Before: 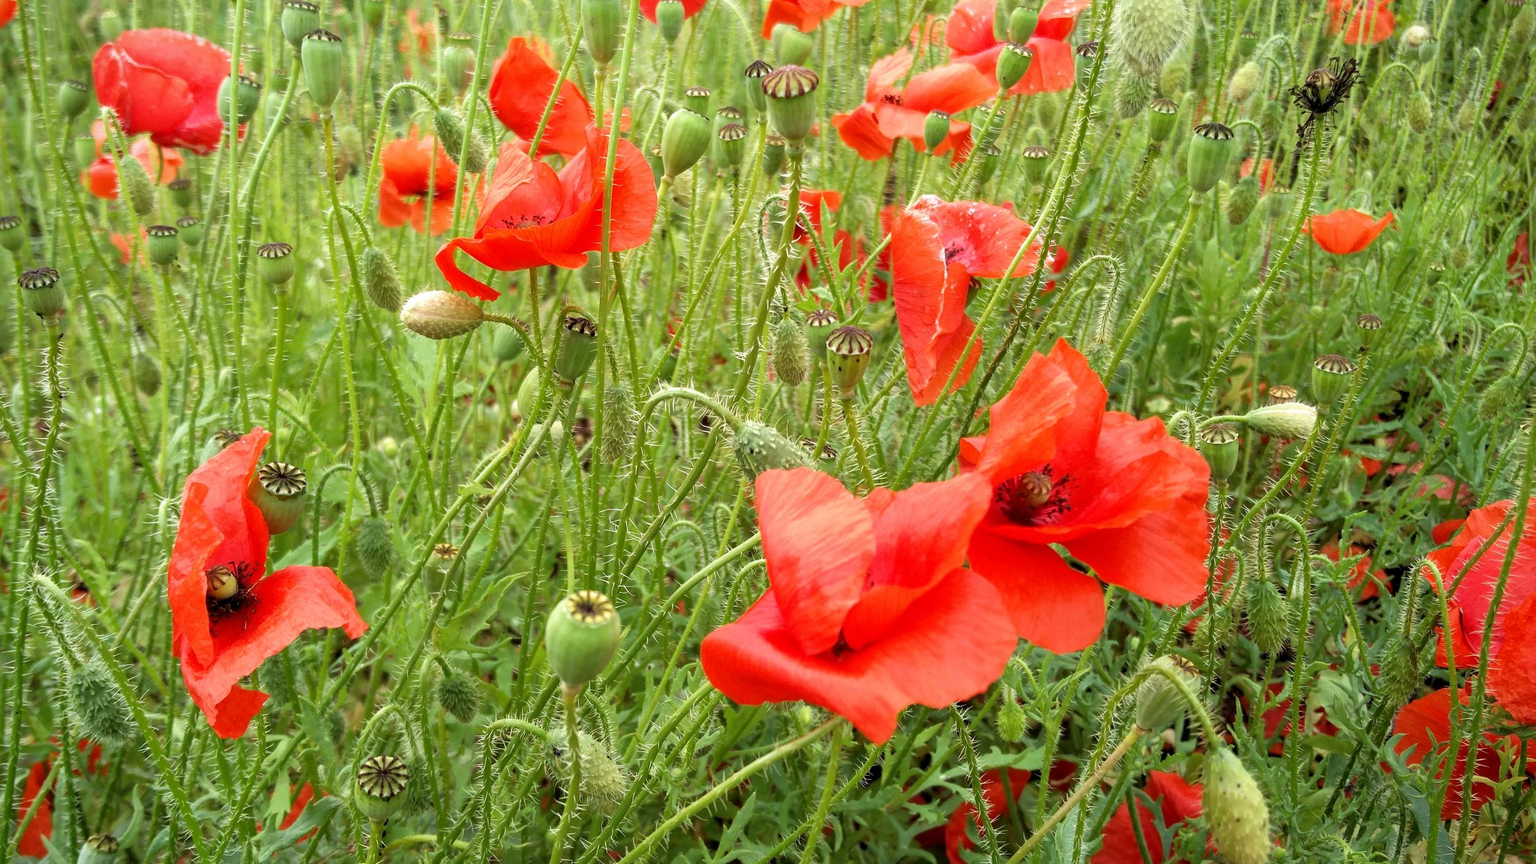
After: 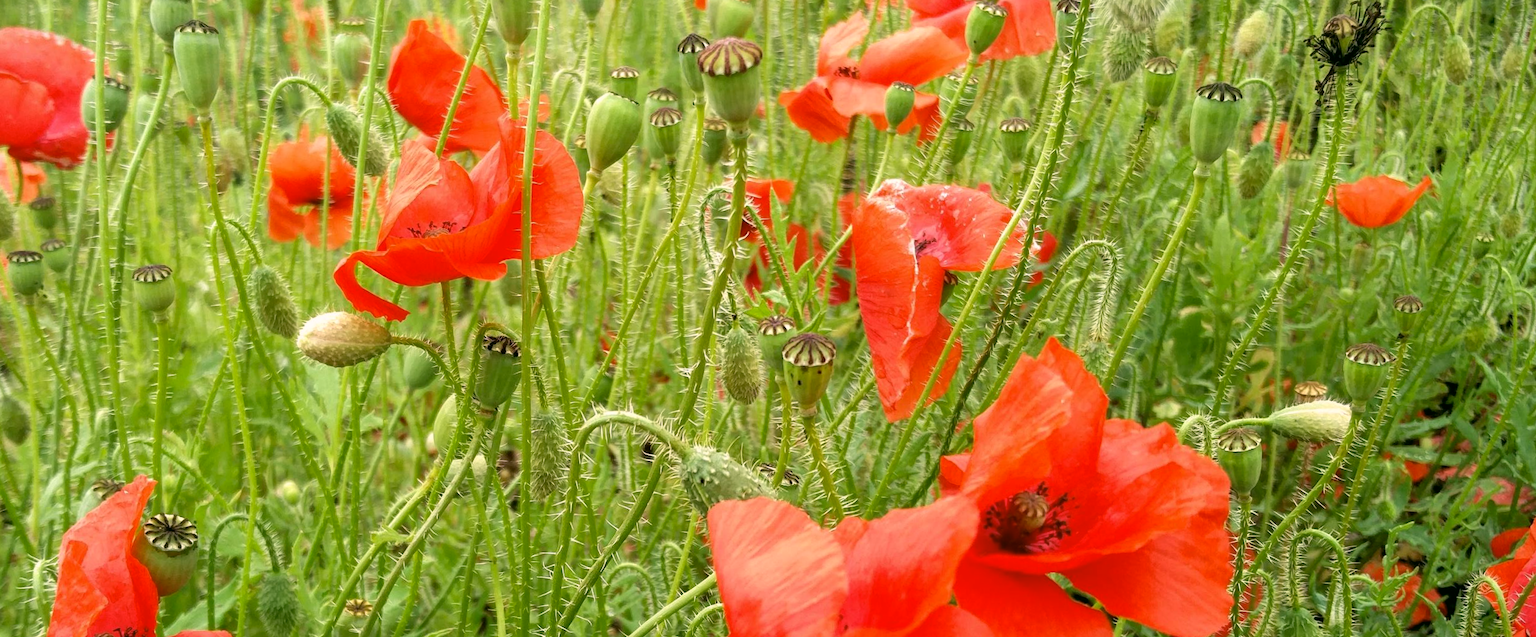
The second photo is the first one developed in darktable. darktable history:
rotate and perspective: rotation -2.22°, lens shift (horizontal) -0.022, automatic cropping off
color correction: highlights a* 4.02, highlights b* 4.98, shadows a* -7.55, shadows b* 4.98
crop and rotate: left 9.345%, top 7.22%, right 4.982%, bottom 32.331%
